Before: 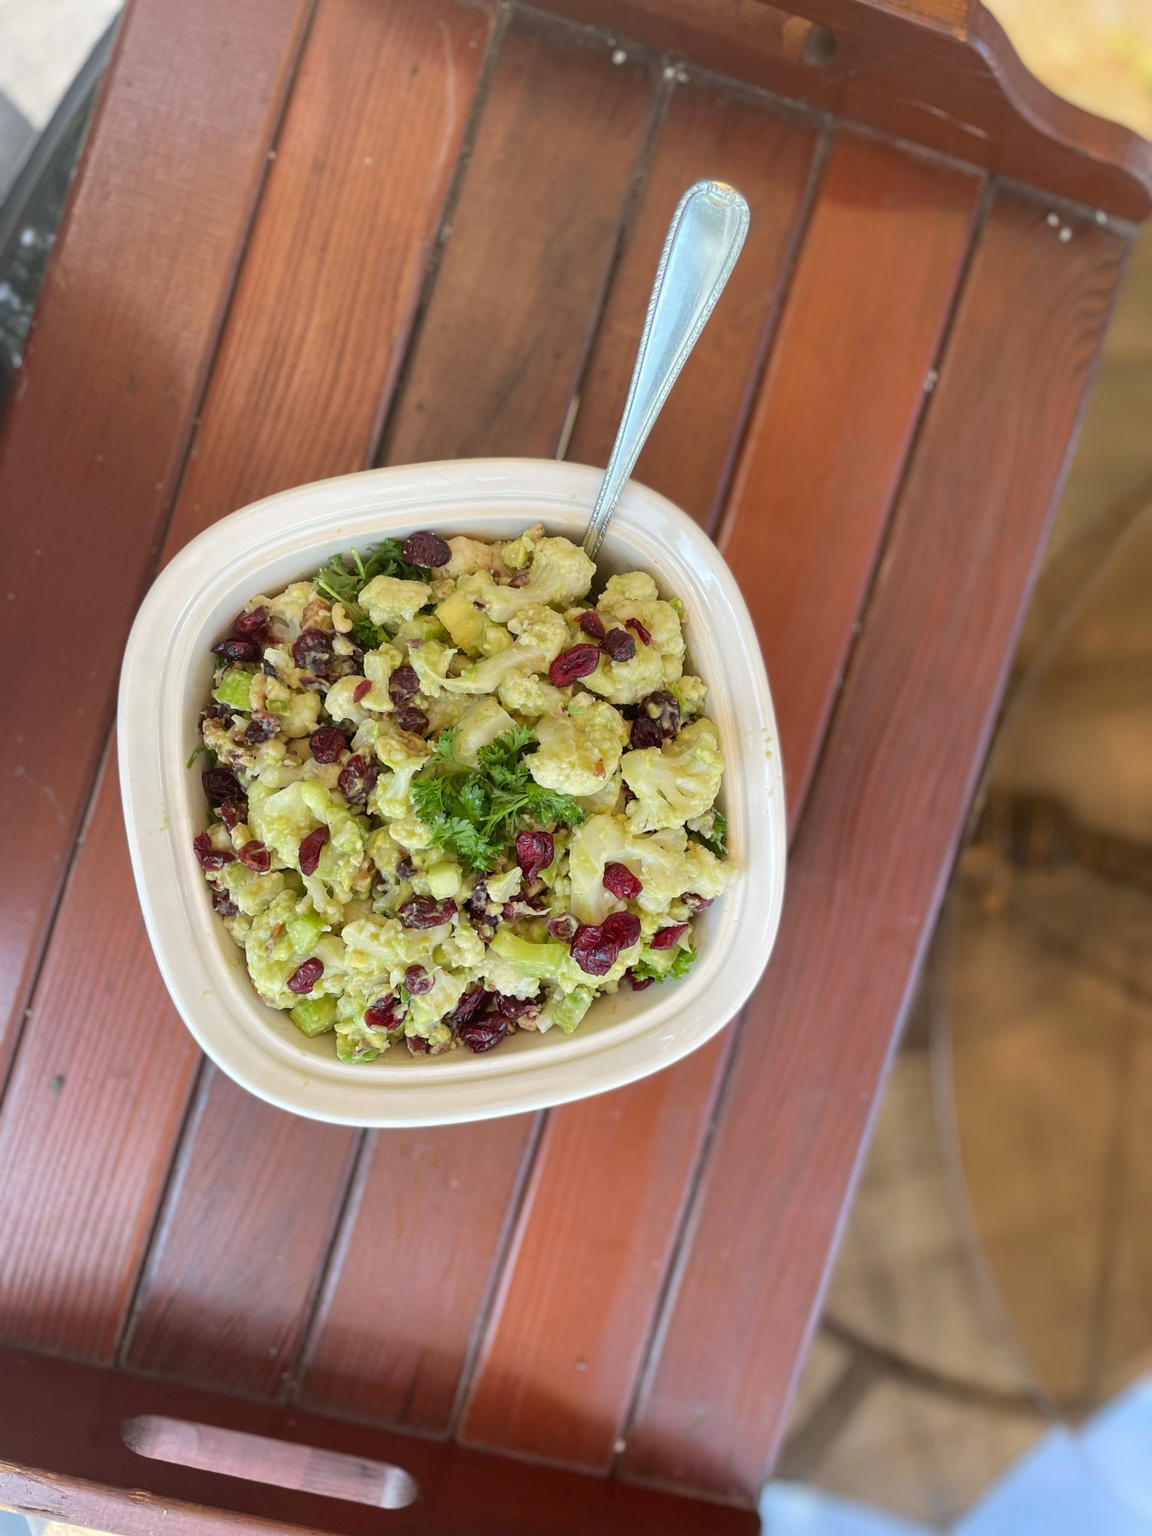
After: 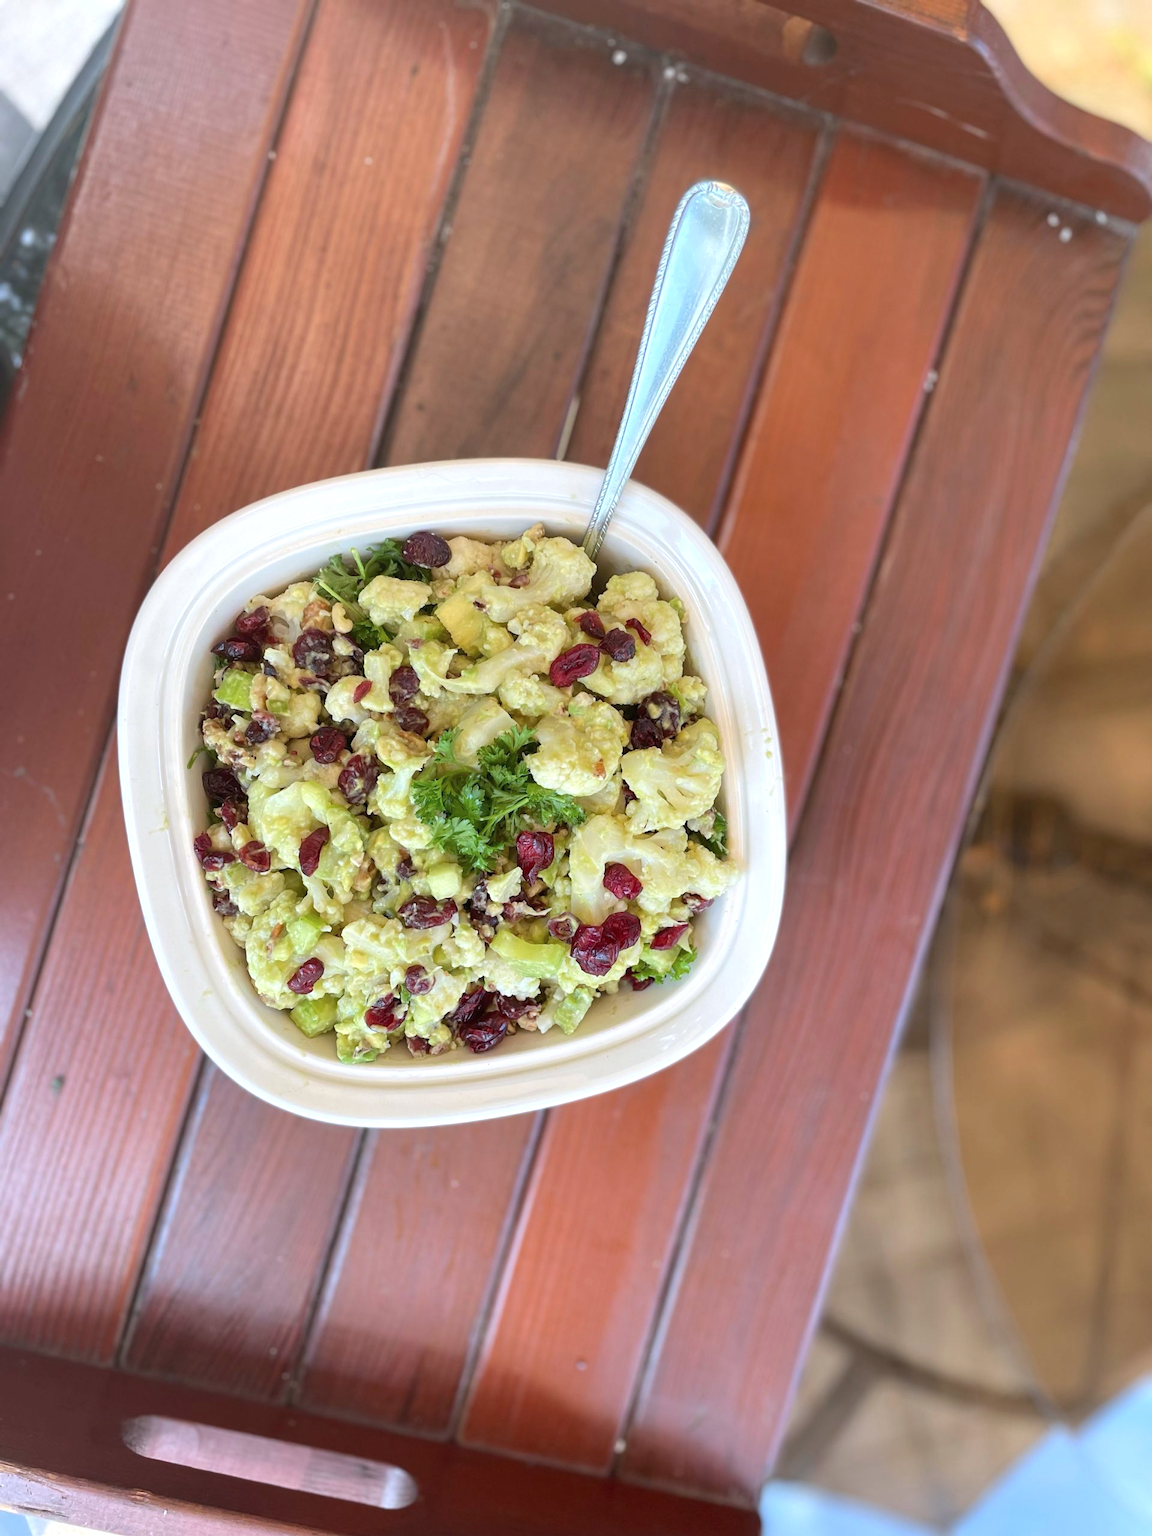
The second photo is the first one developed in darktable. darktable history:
exposure: exposure 0.292 EV, compensate highlight preservation false
color correction: highlights a* -0.721, highlights b* -8.94
